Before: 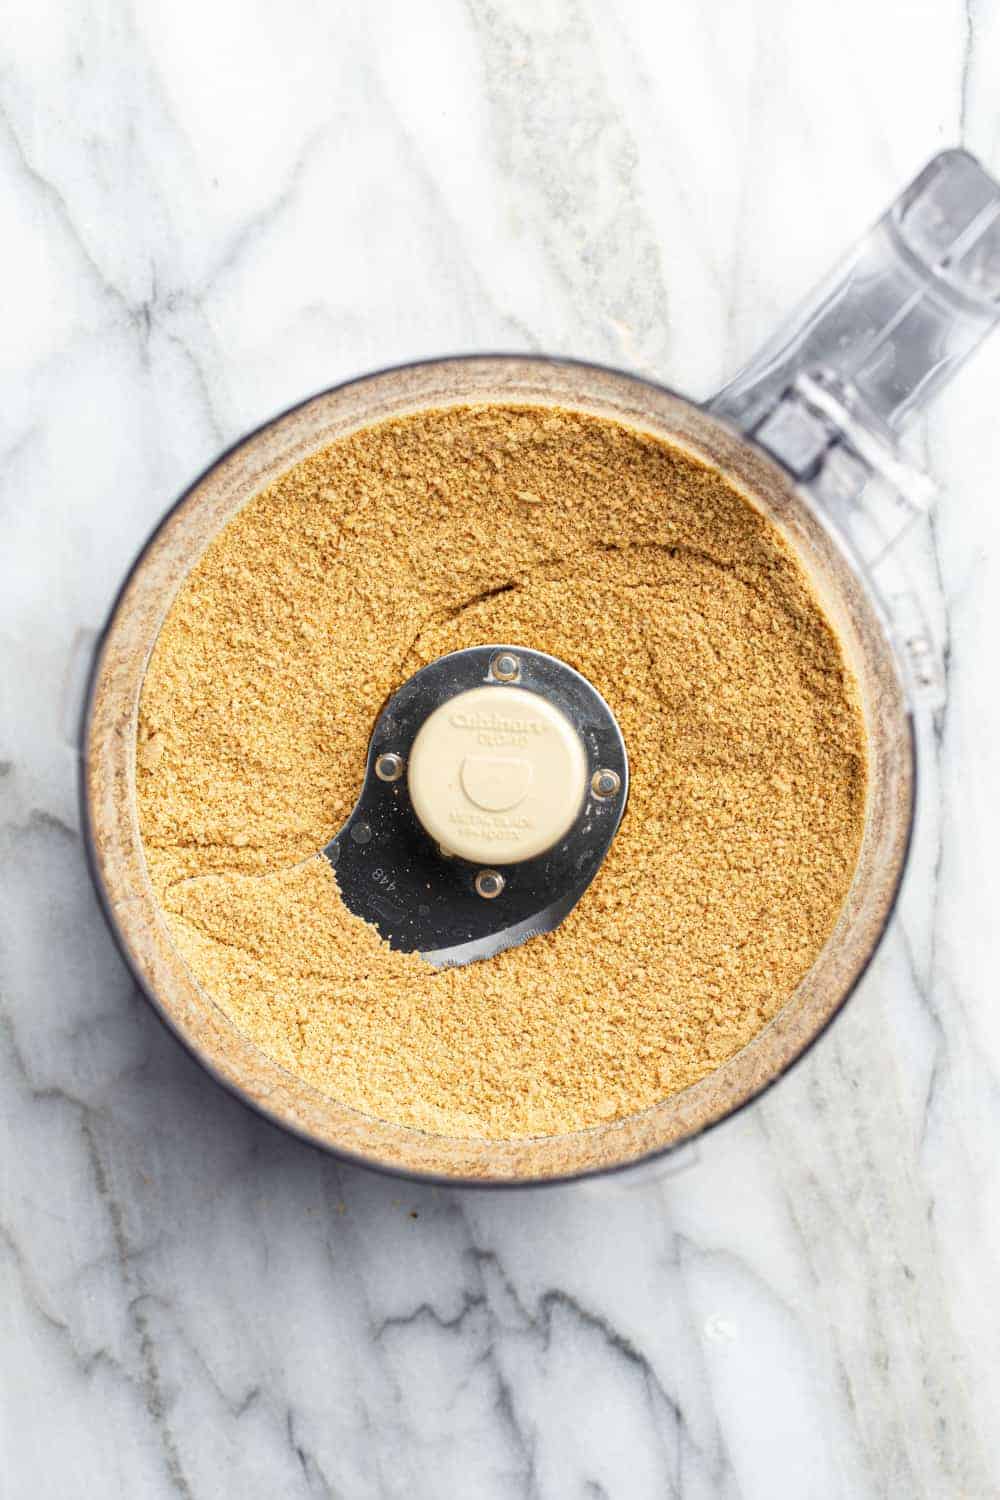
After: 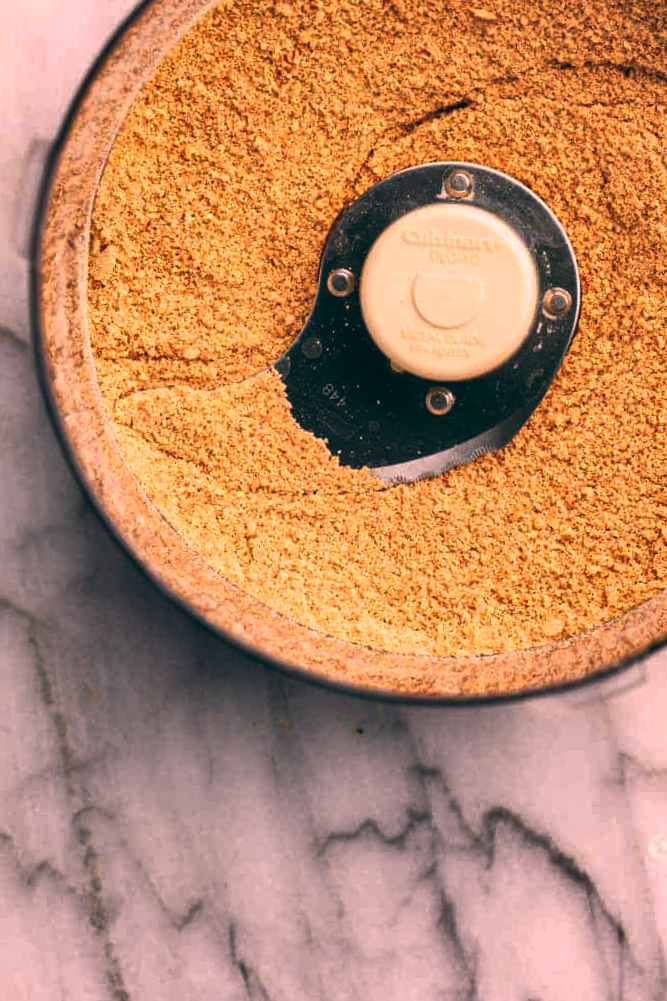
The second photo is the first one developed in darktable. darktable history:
white balance: red 1.127, blue 0.943
shadows and highlights: soften with gaussian
color balance: lift [1.016, 0.983, 1, 1.017], gamma [0.78, 1.018, 1.043, 0.957], gain [0.786, 1.063, 0.937, 1.017], input saturation 118.26%, contrast 13.43%, contrast fulcrum 21.62%, output saturation 82.76%
crop and rotate: angle -0.82°, left 3.85%, top 31.828%, right 27.992%
